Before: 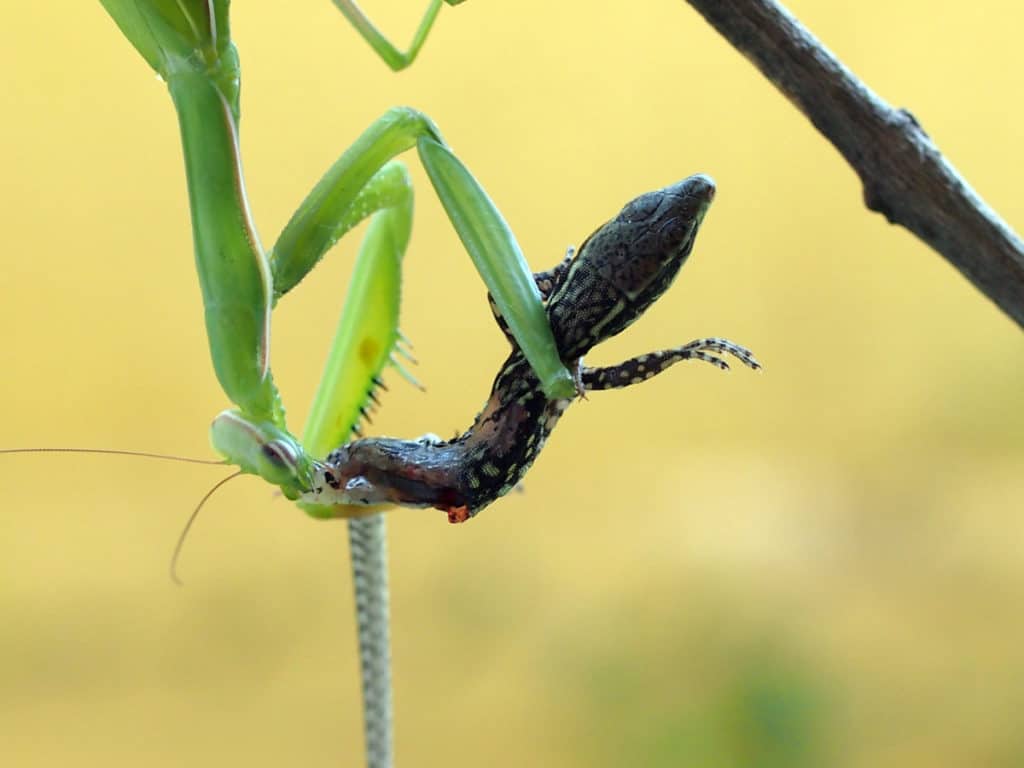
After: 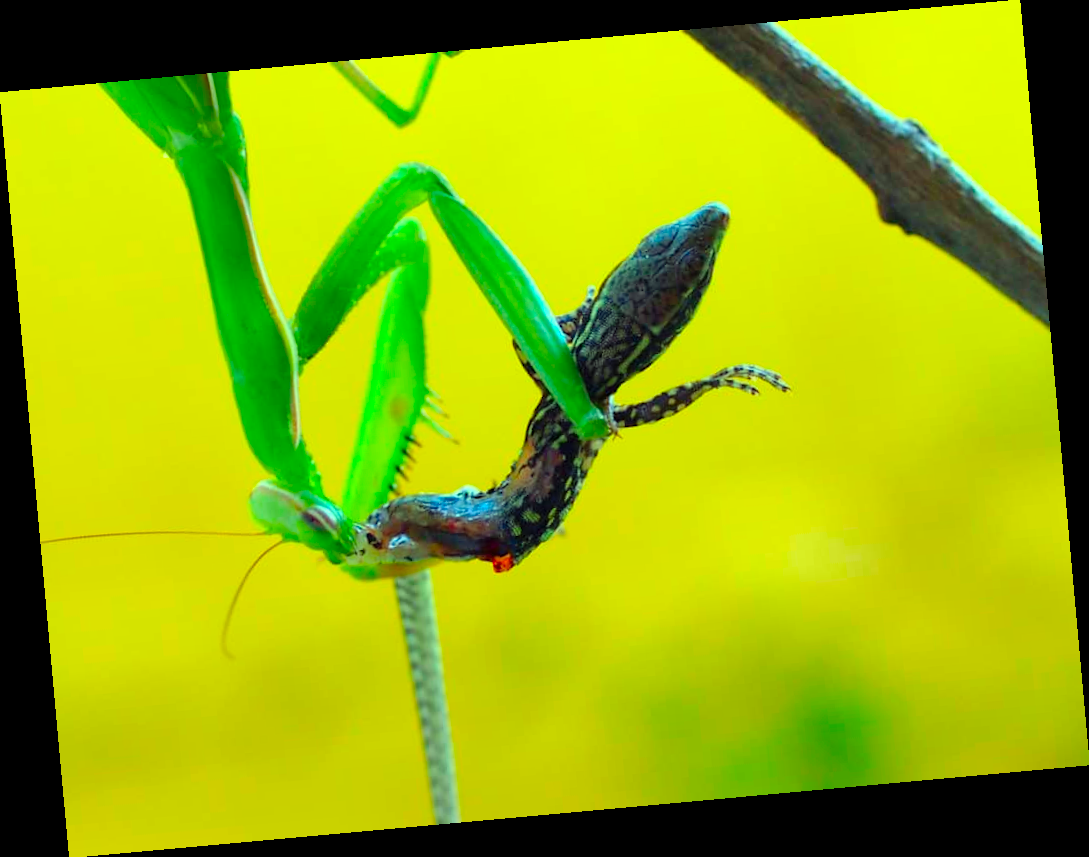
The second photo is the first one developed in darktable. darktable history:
rotate and perspective: rotation -5.2°, automatic cropping off
color correction: highlights a* -10.77, highlights b* 9.8, saturation 1.72
contrast brightness saturation: brightness 0.09, saturation 0.19
